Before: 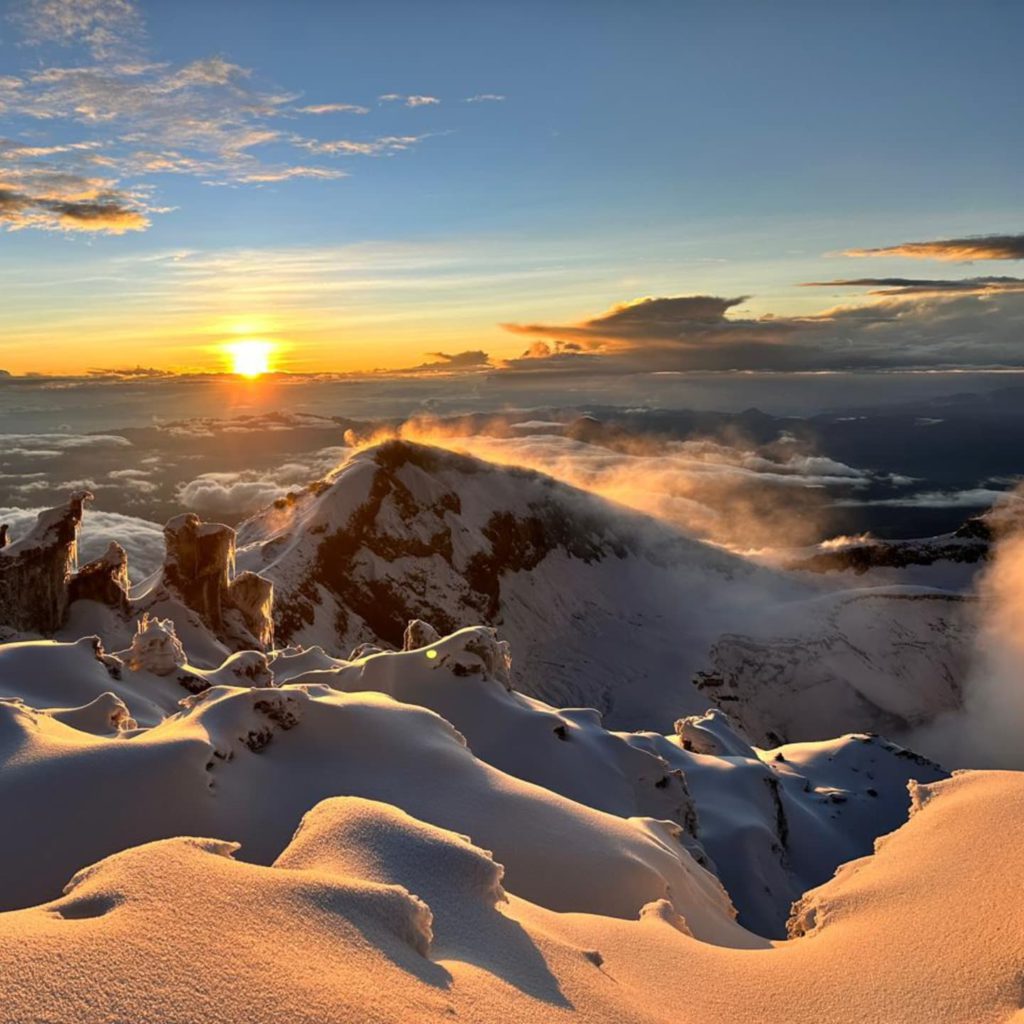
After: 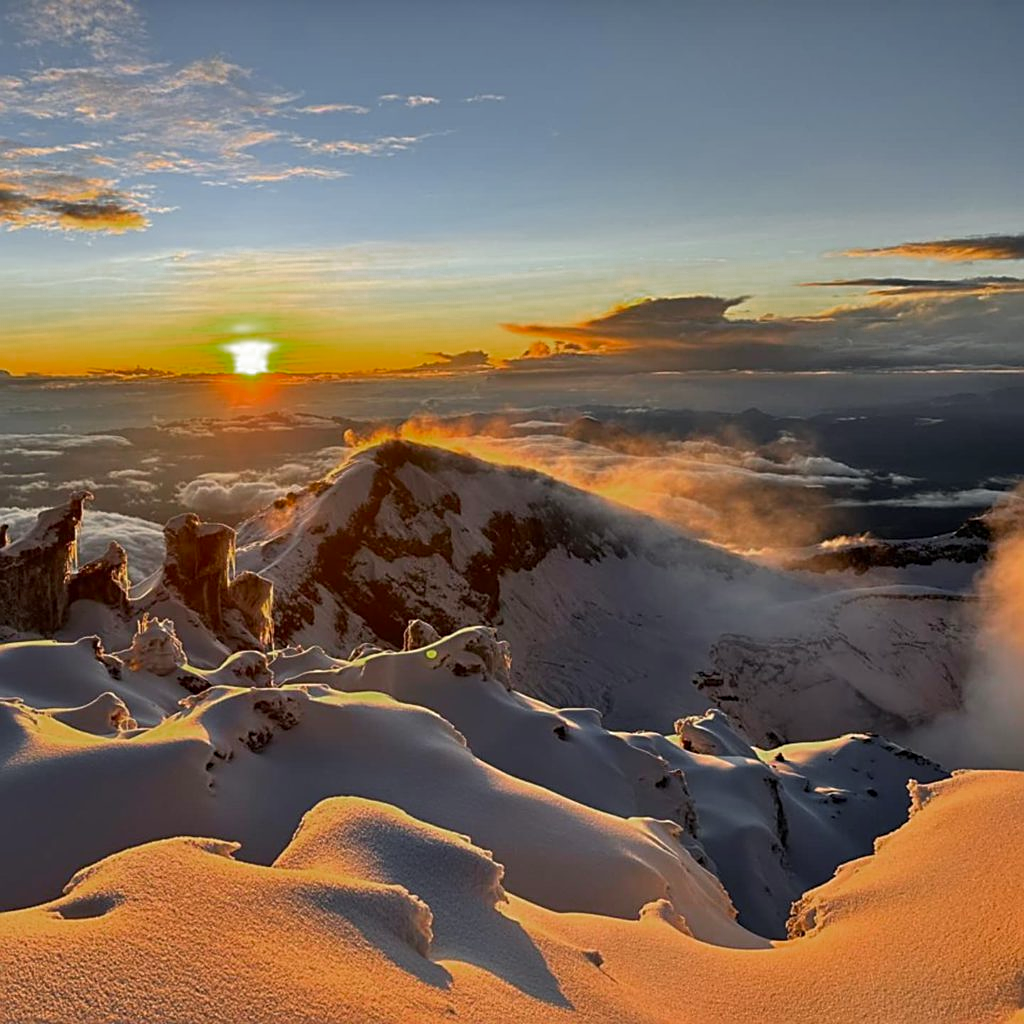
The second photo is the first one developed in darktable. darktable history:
sharpen: on, module defaults
color zones: curves: ch0 [(0, 0.48) (0.209, 0.398) (0.305, 0.332) (0.429, 0.493) (0.571, 0.5) (0.714, 0.5) (0.857, 0.5) (1, 0.48)]; ch1 [(0, 0.633) (0.143, 0.586) (0.286, 0.489) (0.429, 0.448) (0.571, 0.31) (0.714, 0.335) (0.857, 0.492) (1, 0.633)]; ch2 [(0, 0.448) (0.143, 0.498) (0.286, 0.5) (0.429, 0.5) (0.571, 0.5) (0.714, 0.5) (0.857, 0.5) (1, 0.448)]
